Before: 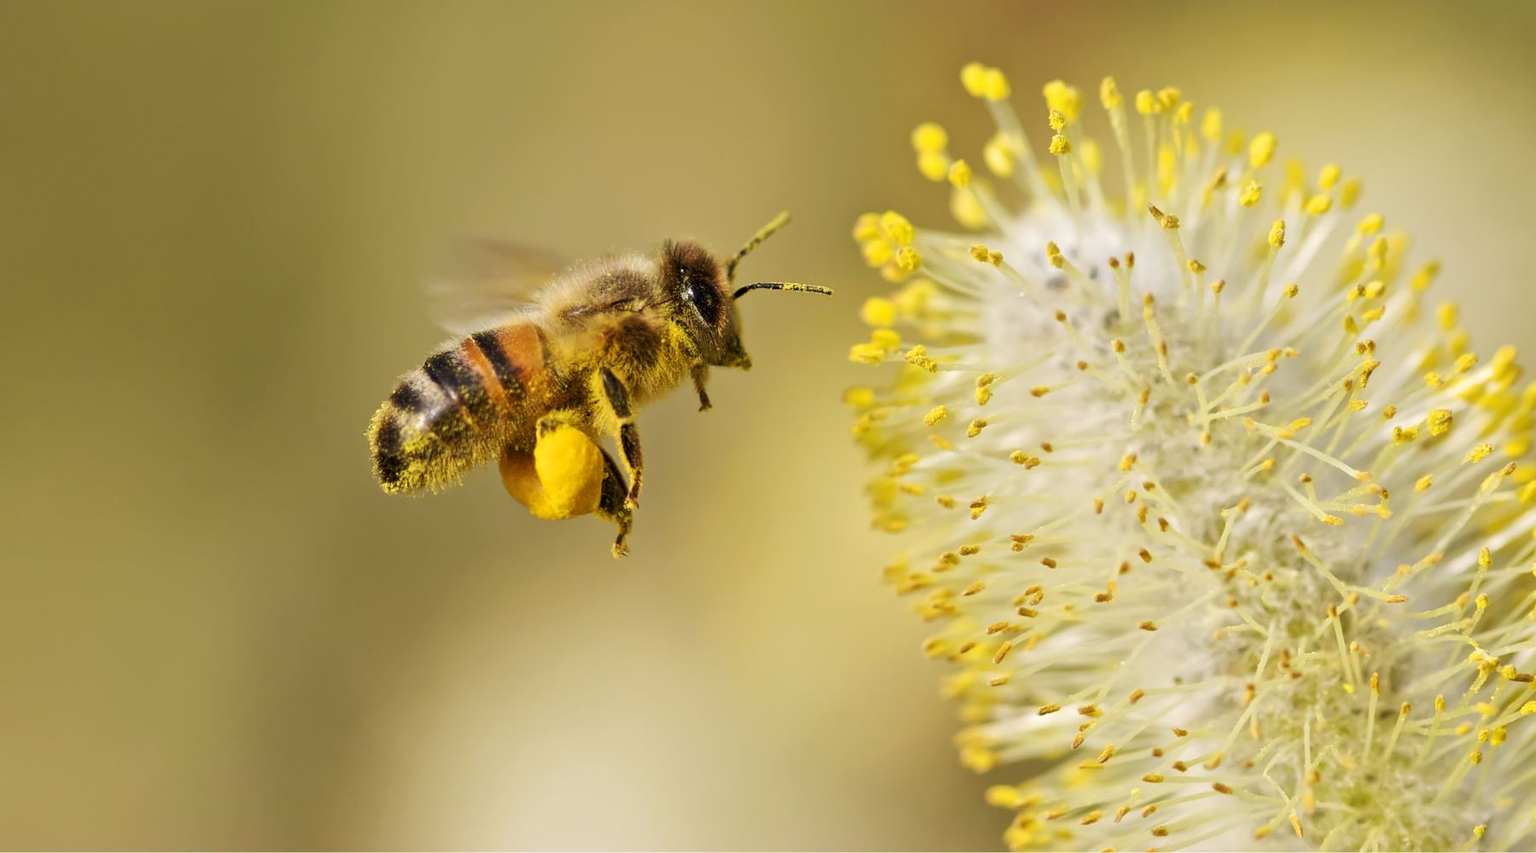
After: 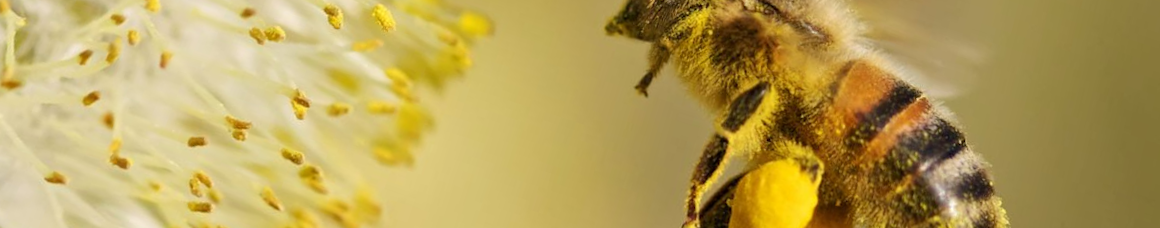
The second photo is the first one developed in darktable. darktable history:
crop and rotate: angle 16.12°, top 30.835%, bottom 35.653%
rotate and perspective: rotation -1.68°, lens shift (vertical) -0.146, crop left 0.049, crop right 0.912, crop top 0.032, crop bottom 0.96
